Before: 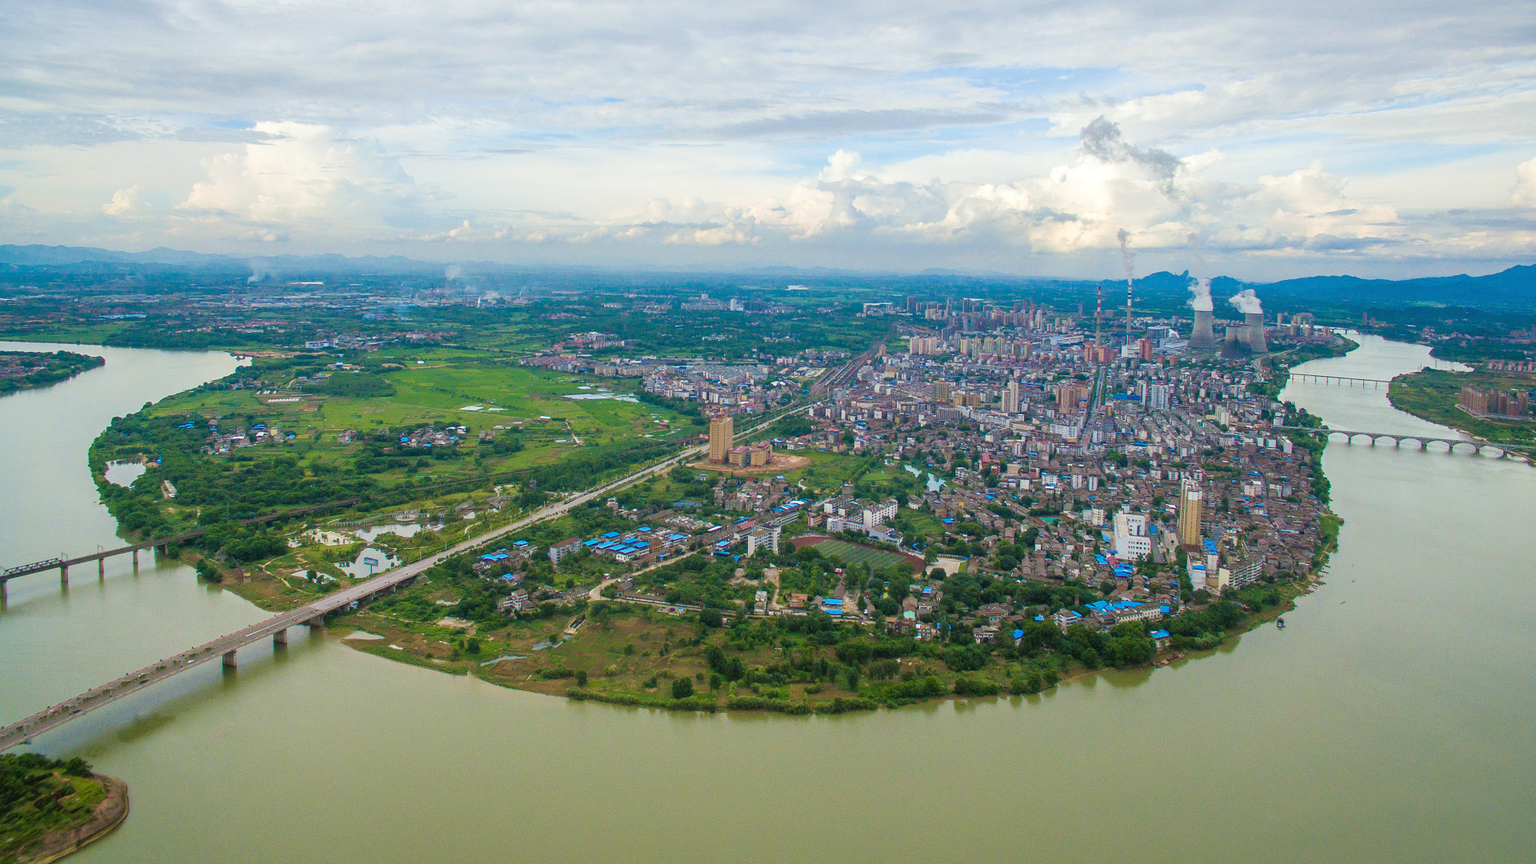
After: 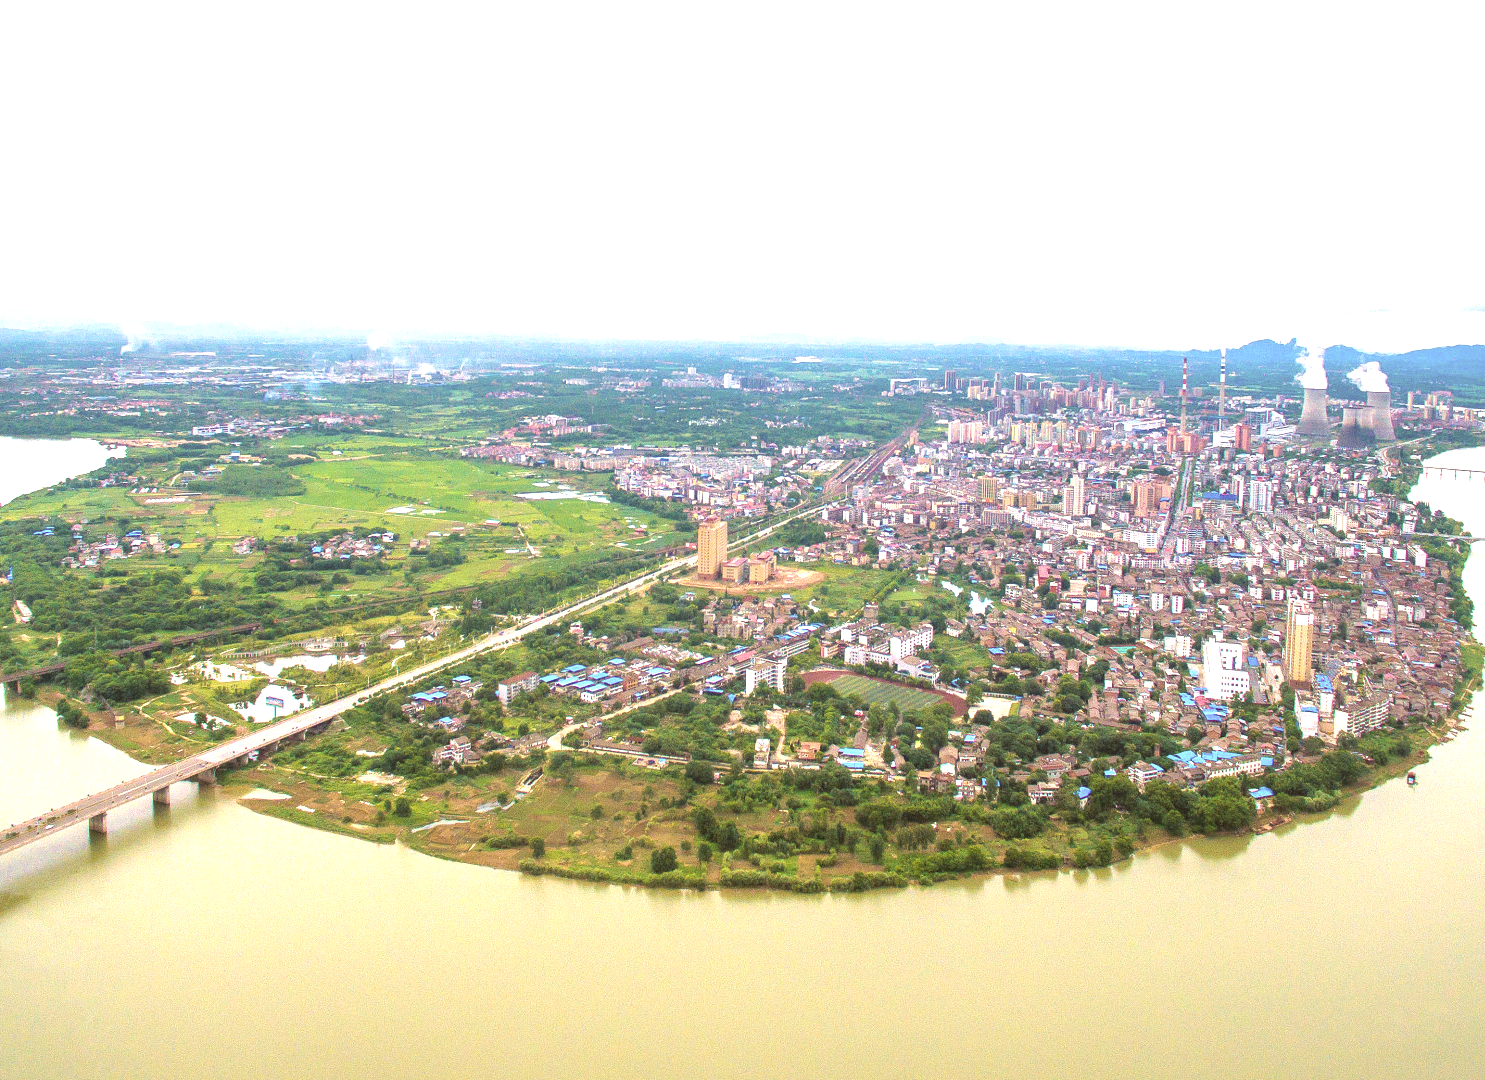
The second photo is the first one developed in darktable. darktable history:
tone equalizer: edges refinement/feathering 500, mask exposure compensation -1.57 EV, preserve details no
crop: left 9.893%, right 12.739%
exposure: black level correction 0, exposure 1.438 EV, compensate highlight preservation false
color correction: highlights a* 10.22, highlights b* 9.7, shadows a* 8.62, shadows b* 8.2, saturation 0.804
